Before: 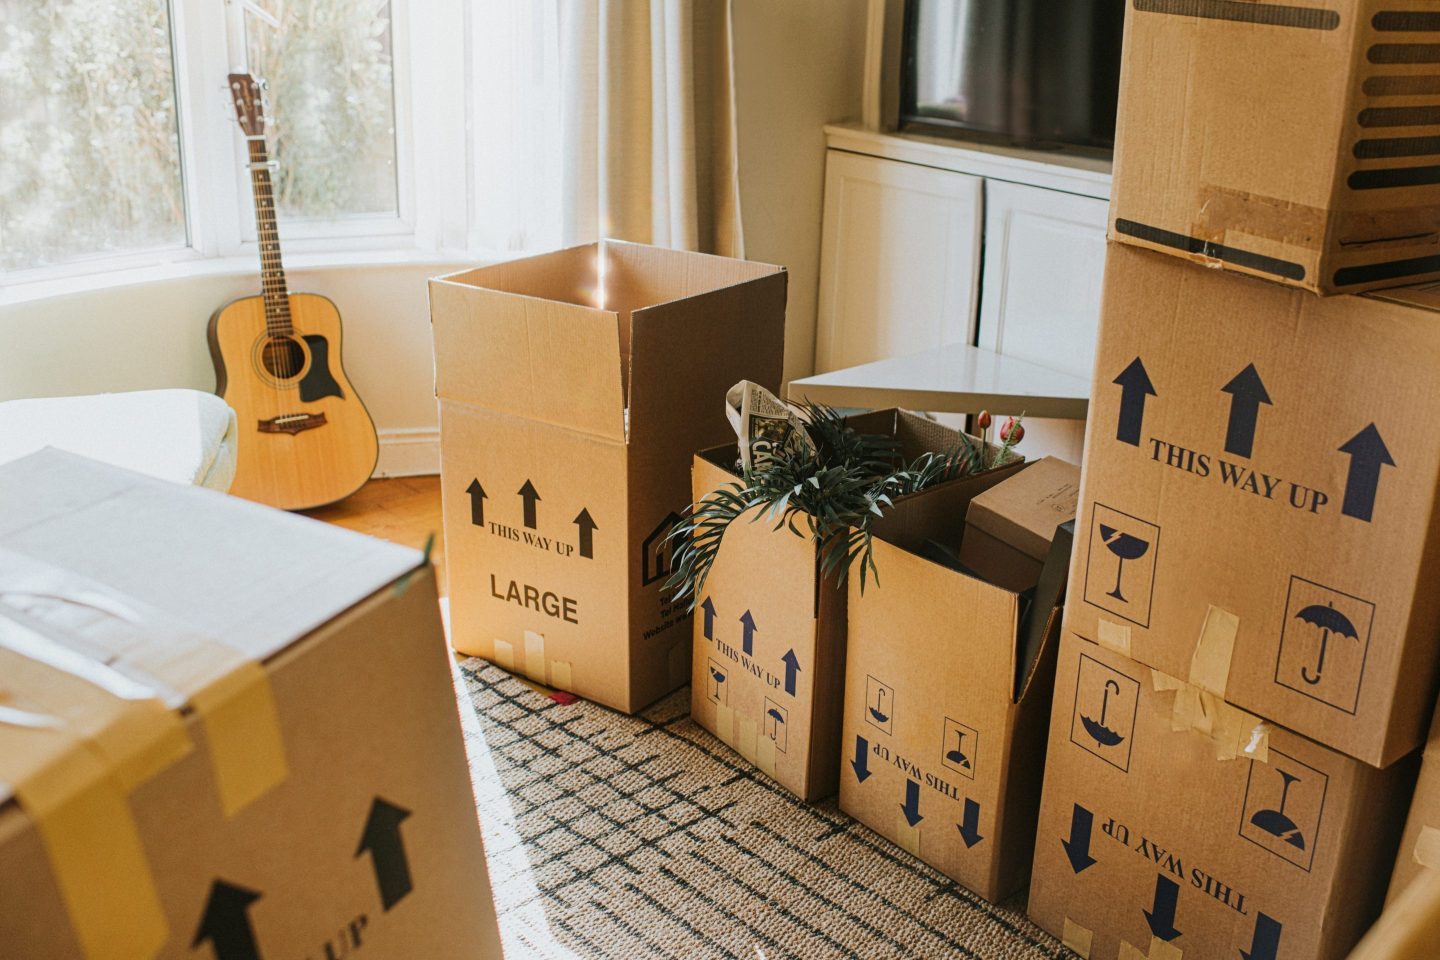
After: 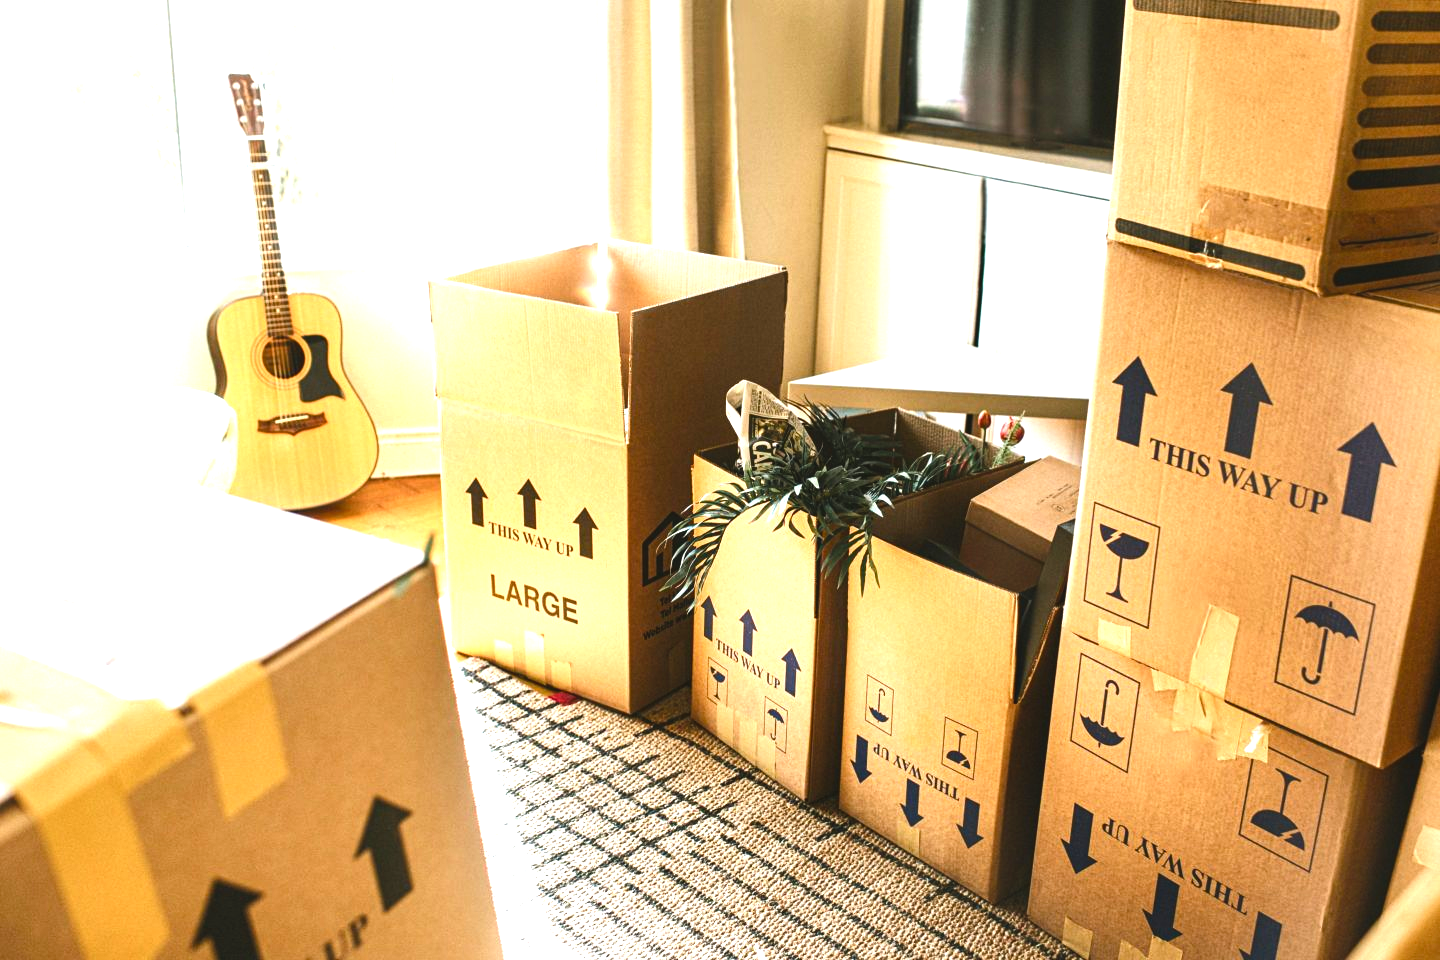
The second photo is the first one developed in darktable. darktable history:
color balance rgb: shadows lift › luminance -20%, power › hue 72.24°, highlights gain › luminance 15%, global offset › hue 171.6°, perceptual saturation grading › highlights -15%, perceptual saturation grading › shadows 25%, global vibrance 30%, contrast 10%
exposure: black level correction -0.005, exposure 1.002 EV, compensate highlight preservation false
